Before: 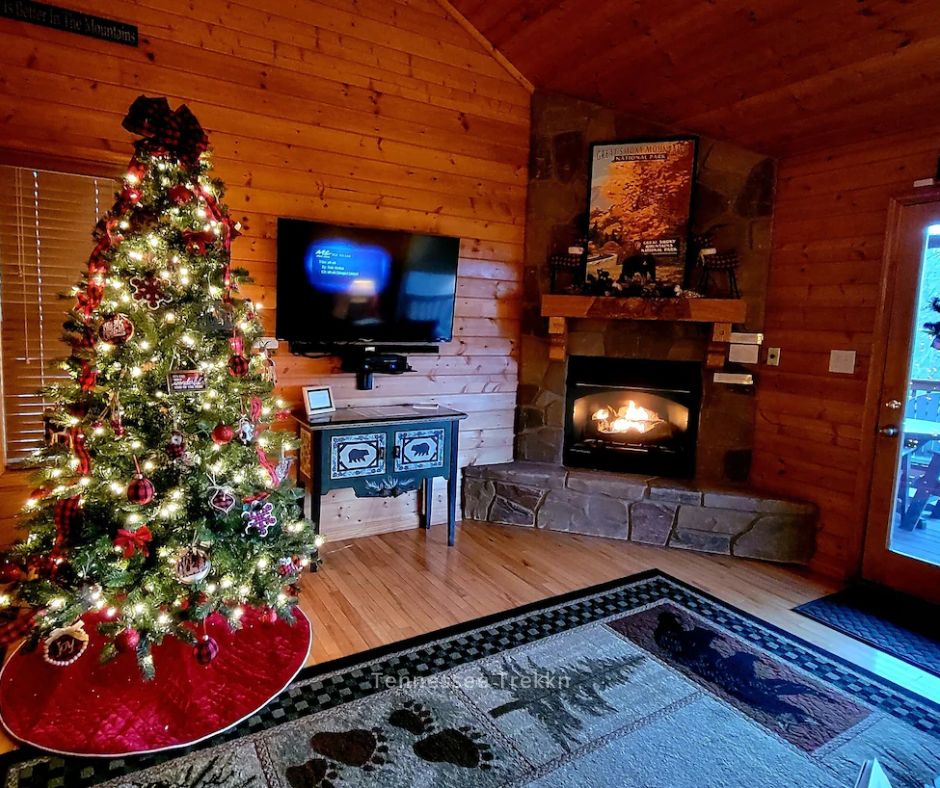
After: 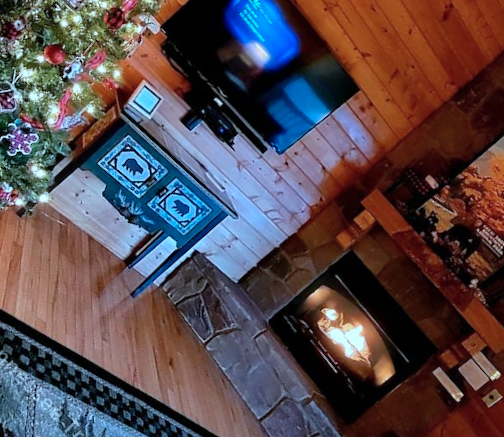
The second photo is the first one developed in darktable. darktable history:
crop and rotate: angle -46.2°, top 16.337%, right 0.899%, bottom 11.711%
color correction: highlights a* -9.83, highlights b* -21.62
